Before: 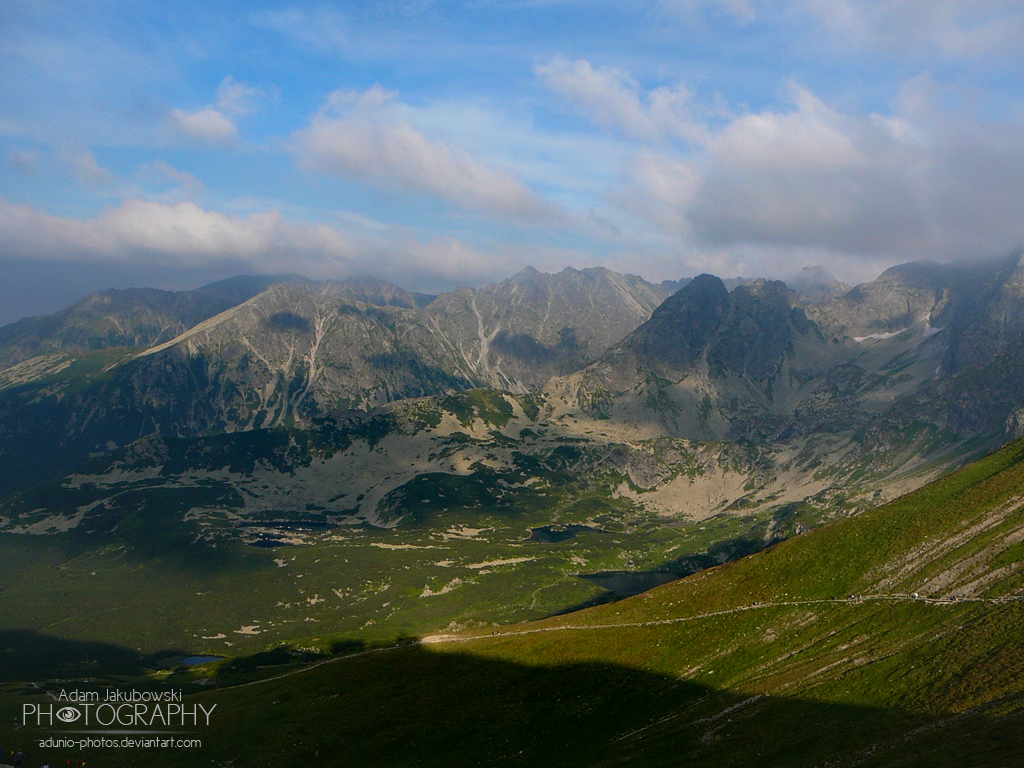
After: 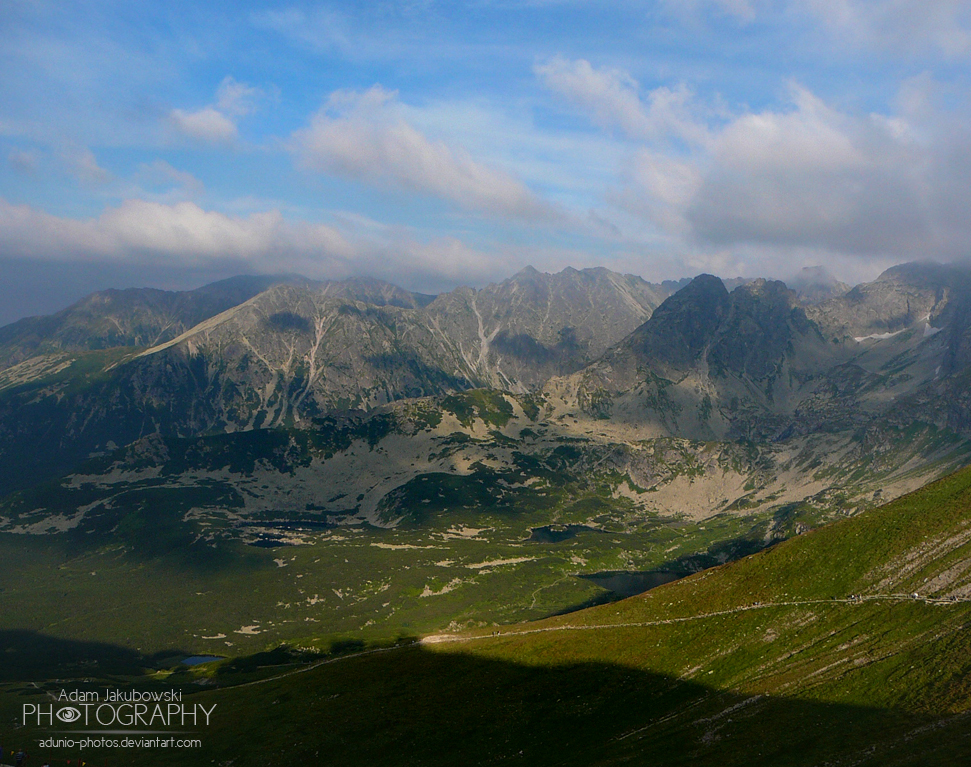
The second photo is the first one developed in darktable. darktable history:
crop and rotate: left 0%, right 5.078%
